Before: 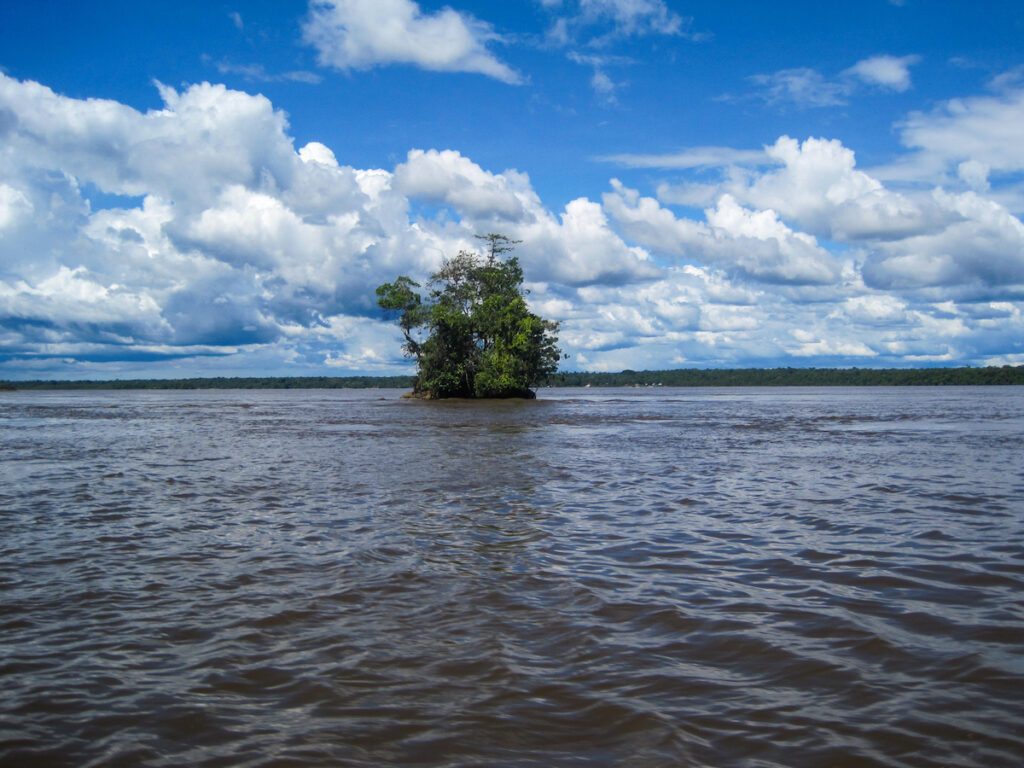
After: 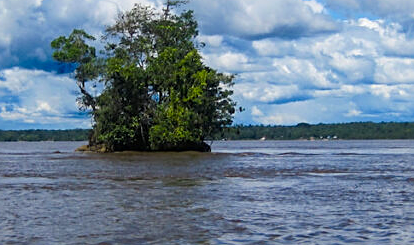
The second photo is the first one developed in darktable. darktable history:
sharpen: on, module defaults
crop: left 31.751%, top 32.172%, right 27.8%, bottom 35.83%
color balance rgb: linear chroma grading › shadows -8%, linear chroma grading › global chroma 10%, perceptual saturation grading › global saturation 2%, perceptual saturation grading › highlights -2%, perceptual saturation grading › mid-tones 4%, perceptual saturation grading › shadows 8%, perceptual brilliance grading › global brilliance 2%, perceptual brilliance grading › highlights -4%, global vibrance 16%, saturation formula JzAzBz (2021)
